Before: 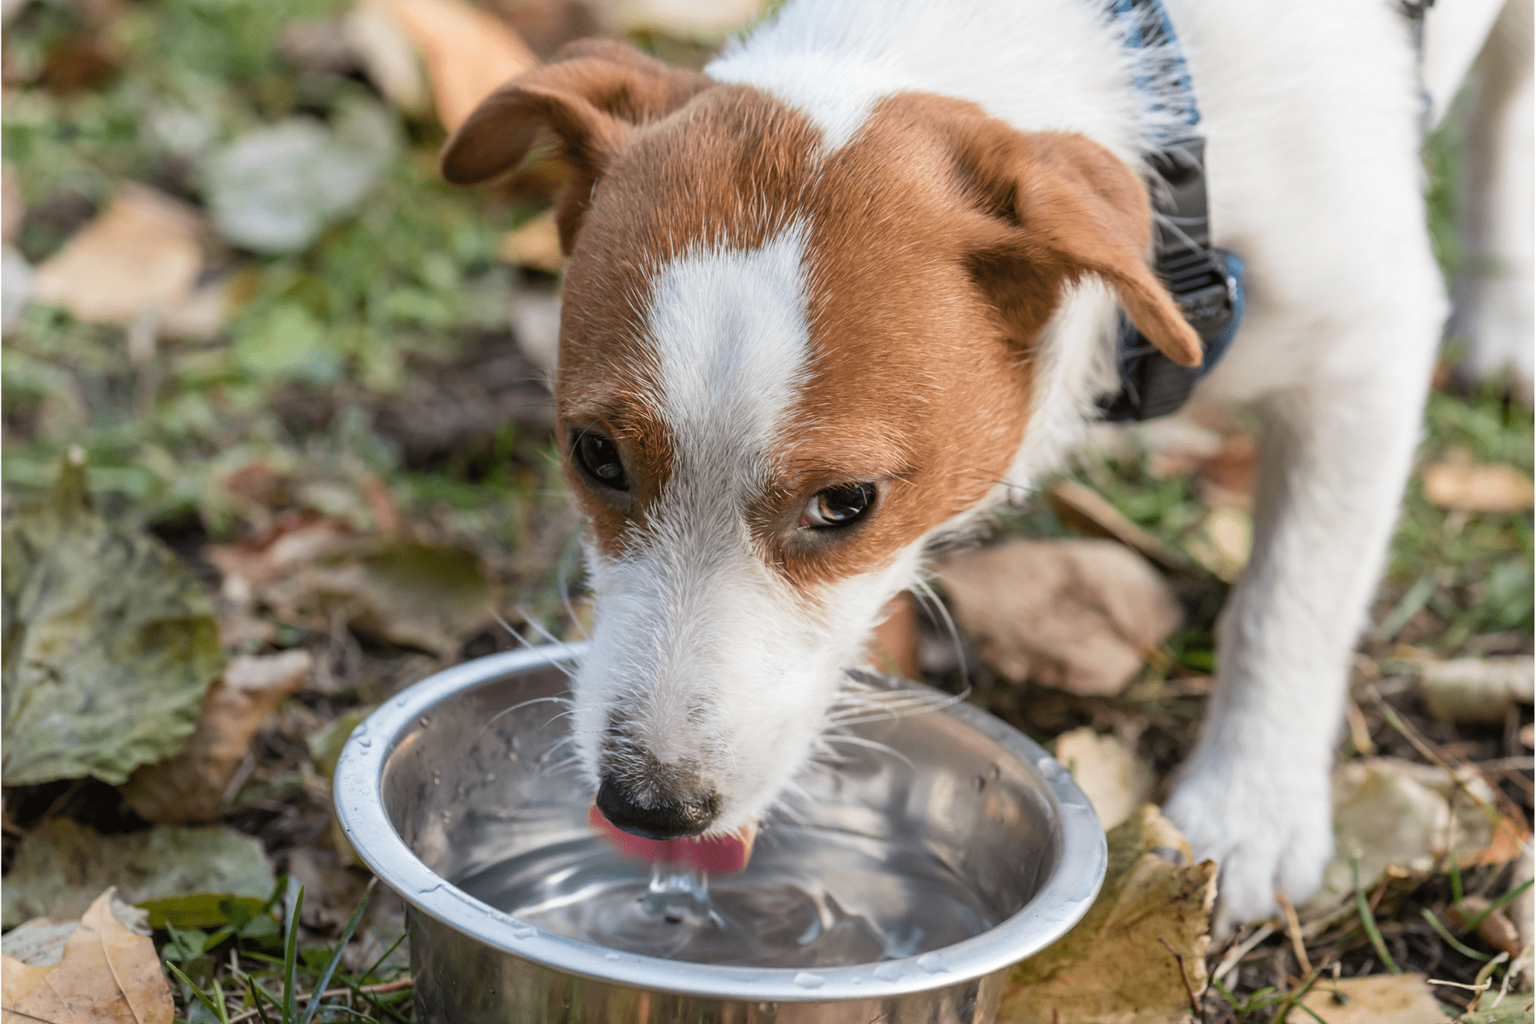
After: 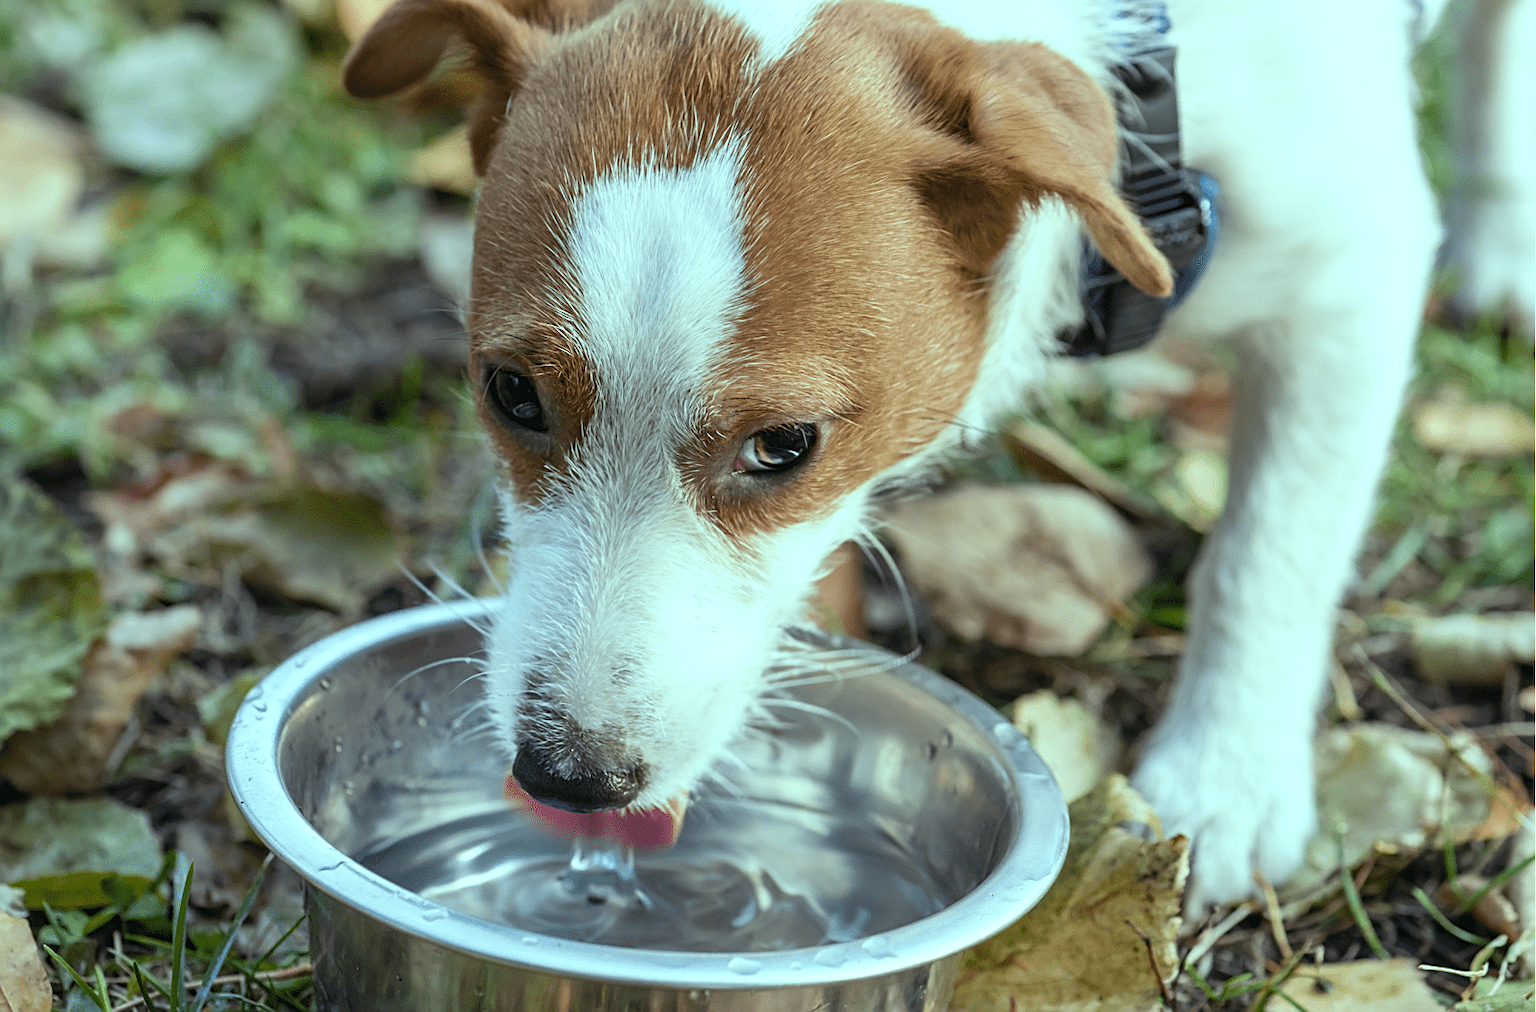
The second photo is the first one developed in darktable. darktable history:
crop and rotate: left 8.262%, top 9.226%
color balance: mode lift, gamma, gain (sRGB), lift [0.997, 0.979, 1.021, 1.011], gamma [1, 1.084, 0.916, 0.998], gain [1, 0.87, 1.13, 1.101], contrast 4.55%, contrast fulcrum 38.24%, output saturation 104.09%
sharpen: on, module defaults
